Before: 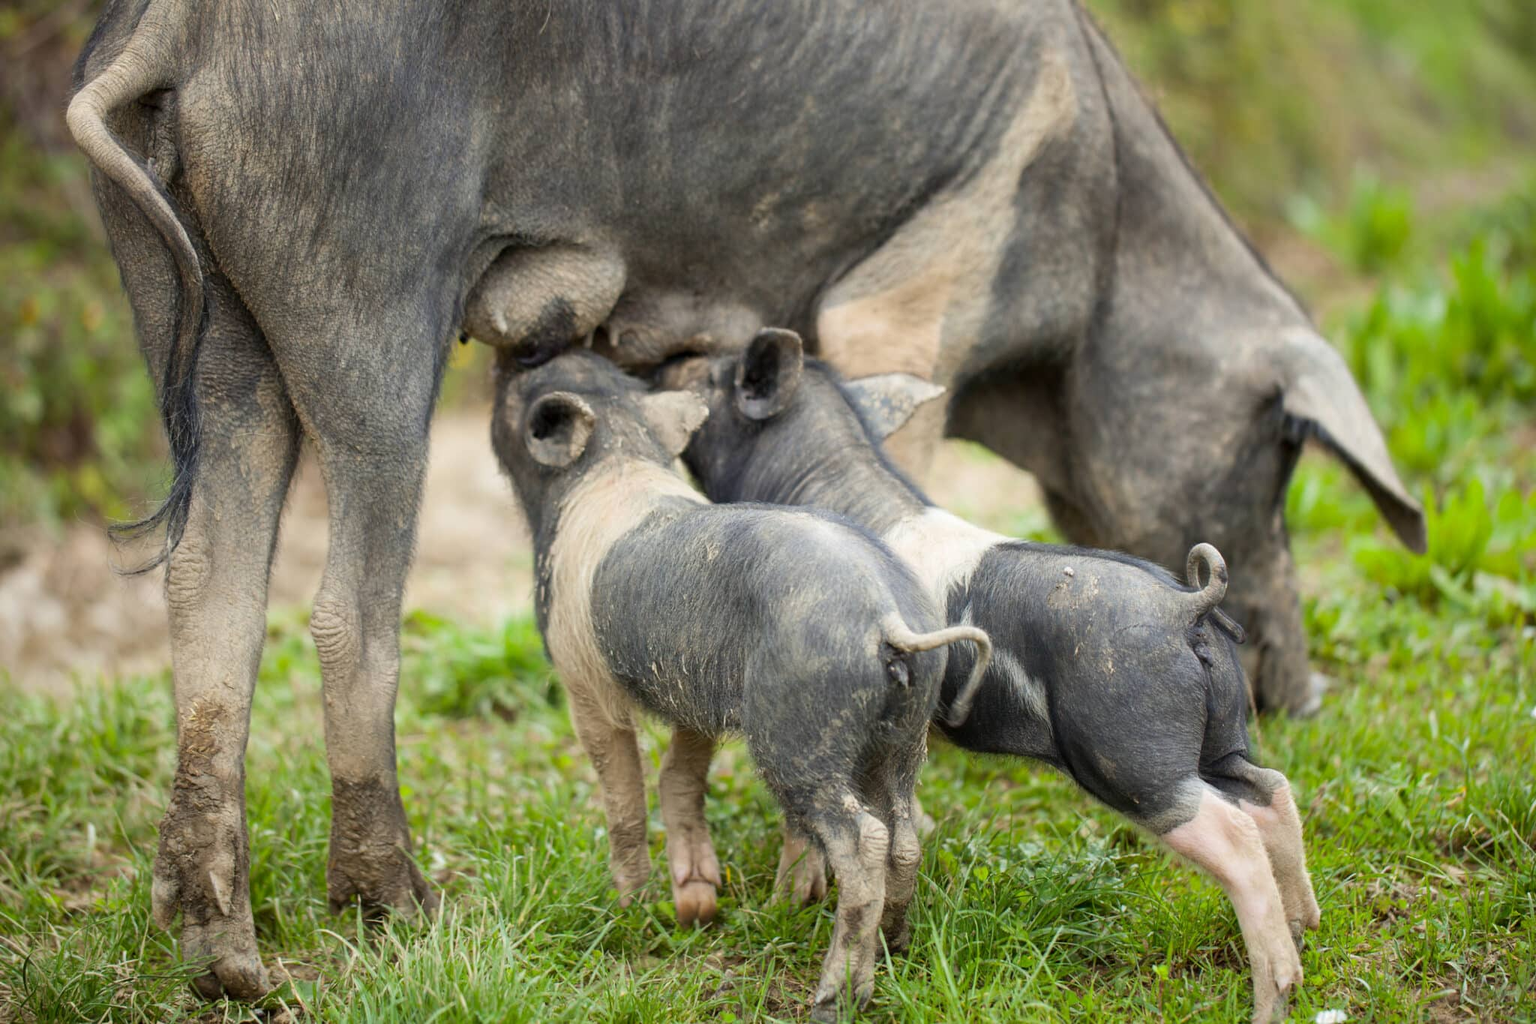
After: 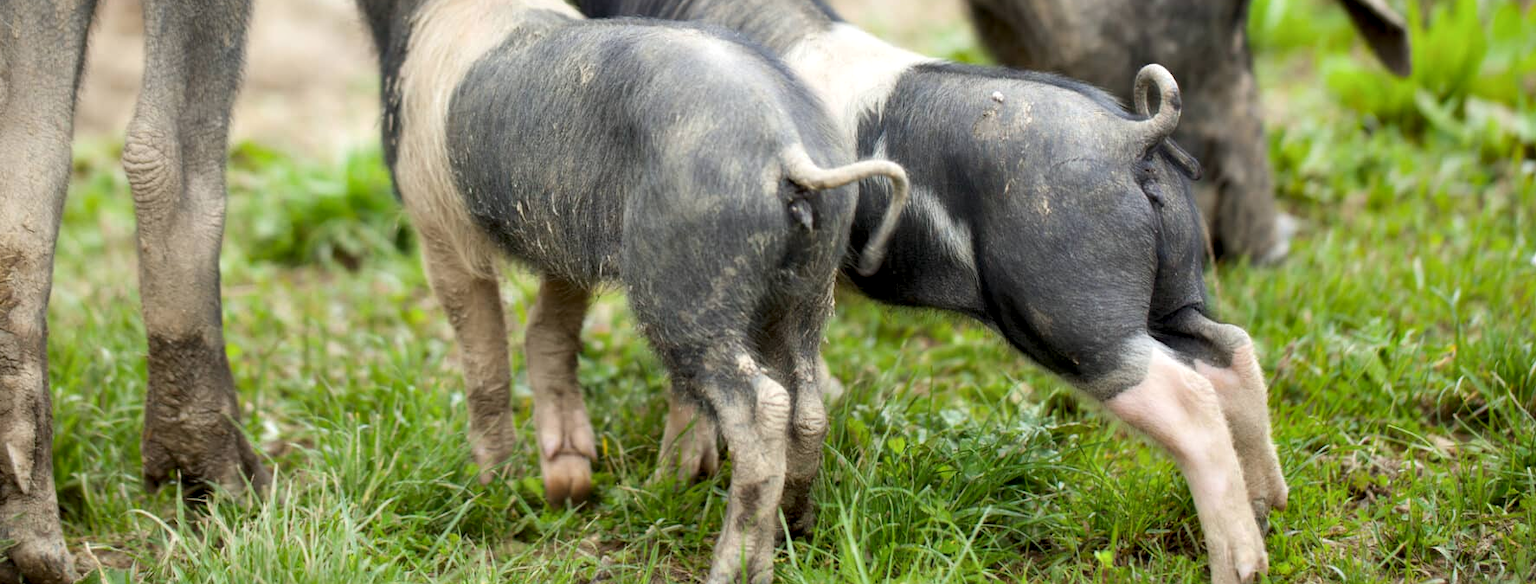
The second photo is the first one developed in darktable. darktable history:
crop and rotate: left 13.302%, top 47.651%, bottom 2.759%
contrast equalizer: octaves 7, y [[0.514, 0.573, 0.581, 0.508, 0.5, 0.5], [0.5 ×6], [0.5 ×6], [0 ×6], [0 ×6]]
exposure: compensate highlight preservation false
color correction: highlights a* 0.048, highlights b* -0.598
